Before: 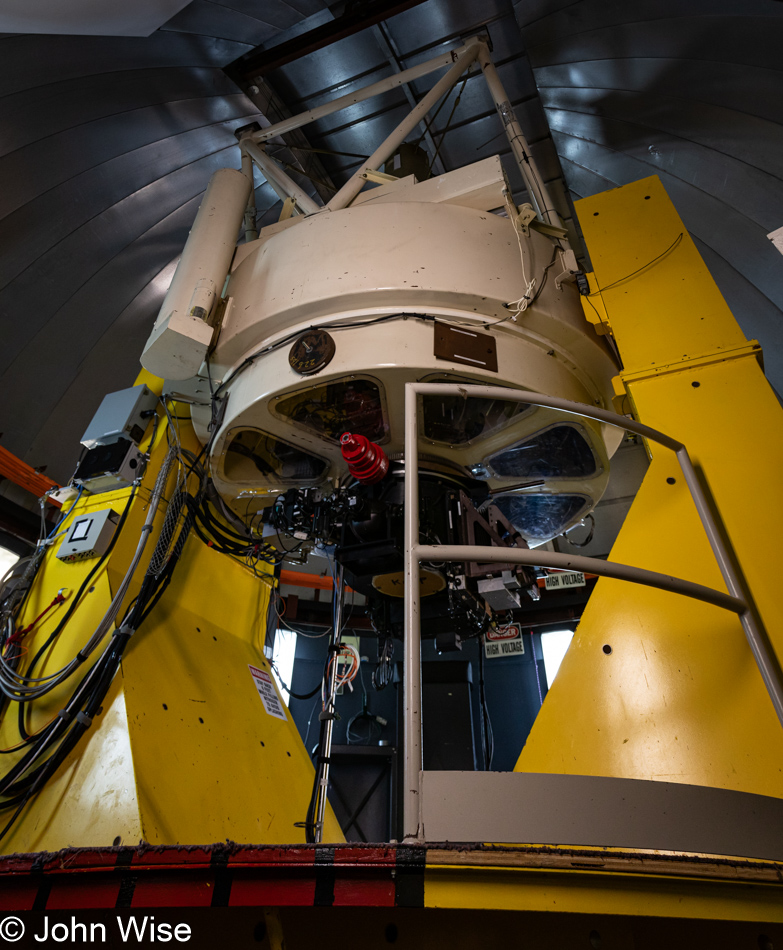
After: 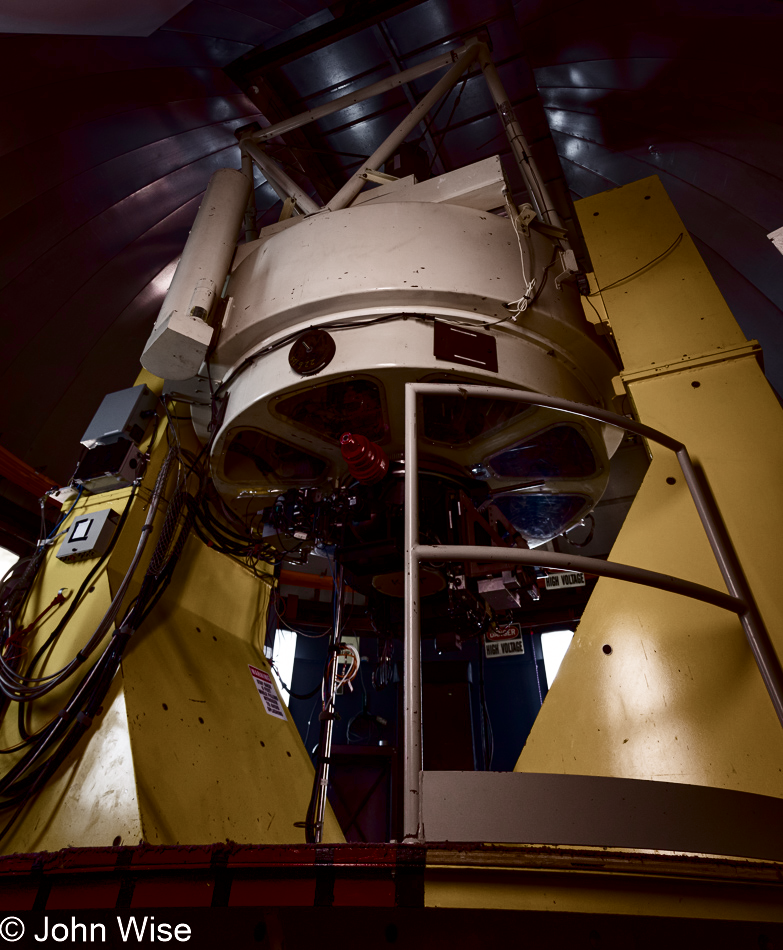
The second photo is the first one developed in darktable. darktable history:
color zones: curves: ch0 [(0, 0.6) (0.129, 0.508) (0.193, 0.483) (0.429, 0.5) (0.571, 0.5) (0.714, 0.5) (0.857, 0.5) (1, 0.6)]; ch1 [(0, 0.481) (0.112, 0.245) (0.213, 0.223) (0.429, 0.233) (0.571, 0.231) (0.683, 0.242) (0.857, 0.296) (1, 0.481)]
rgb levels: mode RGB, independent channels, levels [[0, 0.474, 1], [0, 0.5, 1], [0, 0.5, 1]]
color balance rgb: perceptual saturation grading › global saturation 20%, perceptual saturation grading › highlights -25%, perceptual saturation grading › shadows 50%
contrast brightness saturation: contrast 0.24, brightness -0.24, saturation 0.14
